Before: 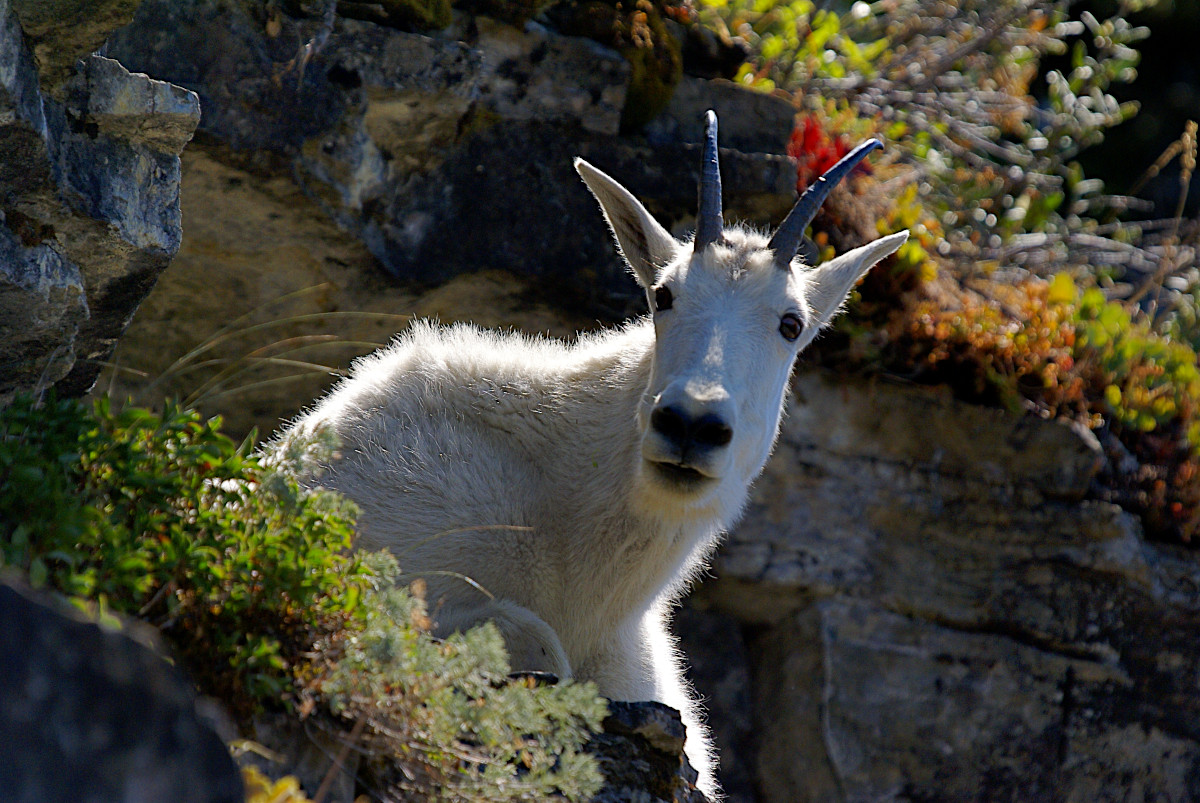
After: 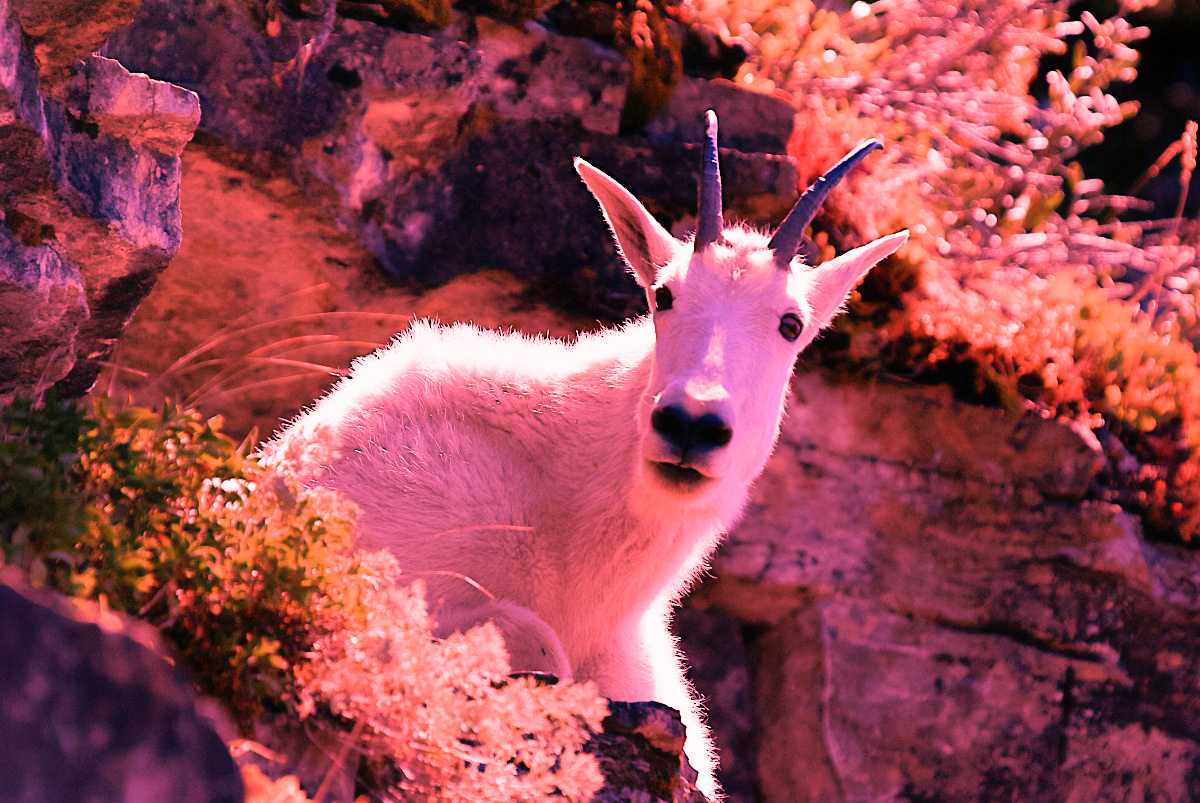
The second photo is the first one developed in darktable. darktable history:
contrast equalizer: octaves 7, y [[0.502, 0.505, 0.512, 0.529, 0.564, 0.588], [0.5 ×6], [0.502, 0.505, 0.512, 0.529, 0.564, 0.588], [0, 0.001, 0.001, 0.004, 0.008, 0.011], [0, 0.001, 0.001, 0.004, 0.008, 0.011]], mix -1
raw chromatic aberrations: on, module defaults
color calibration: illuminant F (fluorescent), F source F9 (Cool White Deluxe 4150 K) – high CRI, x 0.374, y 0.373, temperature 4158.34 K
denoise (profiled): strength 1.2, preserve shadows 1.8, a [-1, 0, 0], y [[0.5 ×7] ×4, [0 ×7], [0.5 ×7]], compensate highlight preservation false
white balance: red 2.9, blue 1.358
sigmoid "neutral gray": contrast 1.22, skew 0.65
